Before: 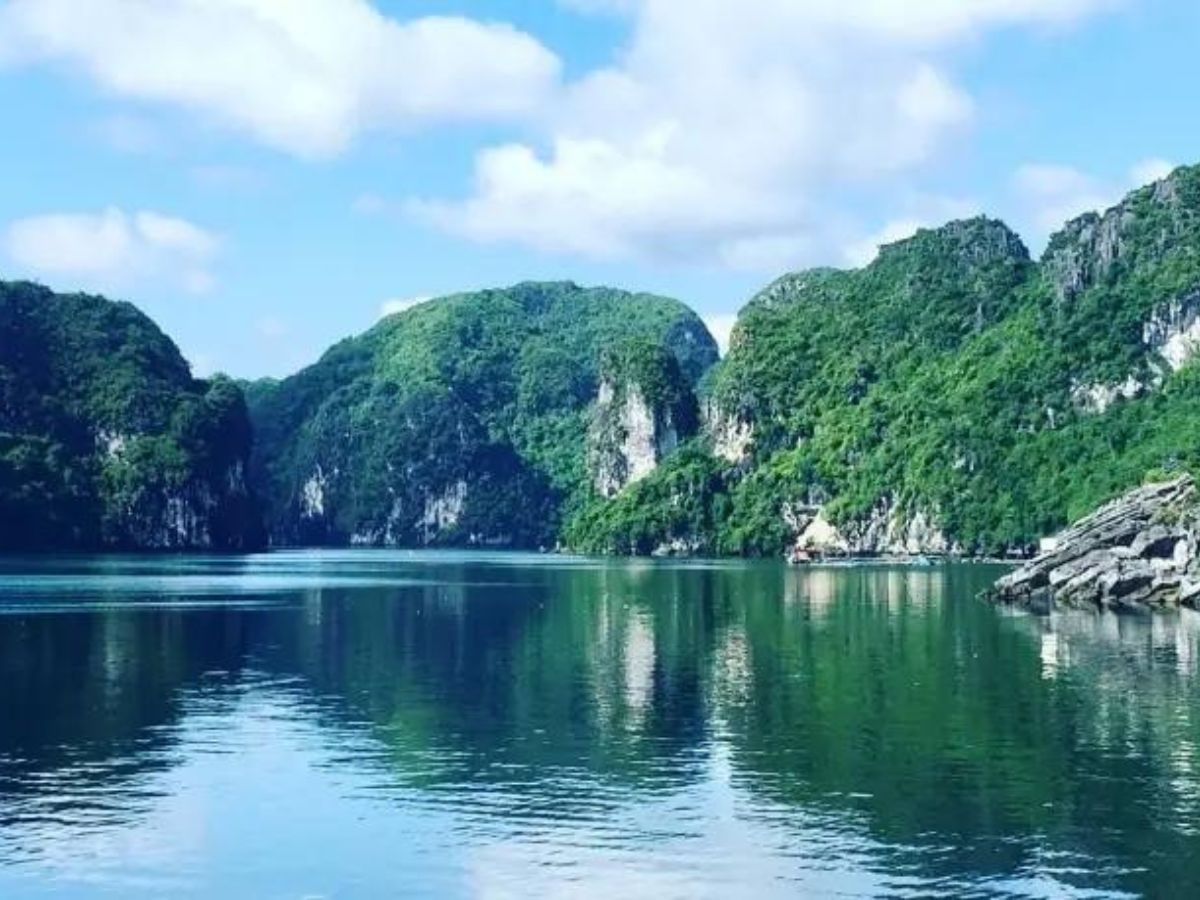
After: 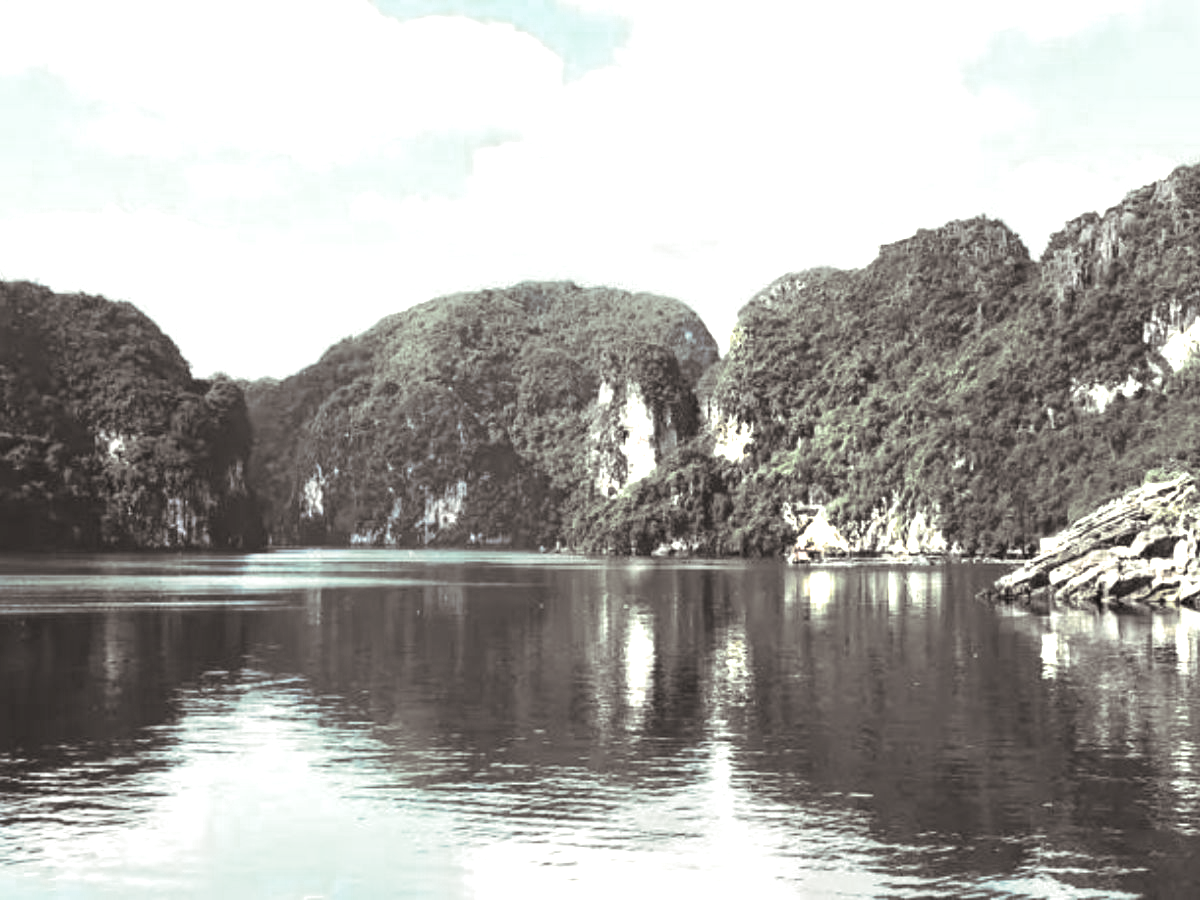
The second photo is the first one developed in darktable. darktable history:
color zones: curves: ch0 [(0.004, 0.306) (0.107, 0.448) (0.252, 0.656) (0.41, 0.398) (0.595, 0.515) (0.768, 0.628)]; ch1 [(0.07, 0.323) (0.151, 0.452) (0.252, 0.608) (0.346, 0.221) (0.463, 0.189) (0.61, 0.368) (0.735, 0.395) (0.921, 0.412)]; ch2 [(0, 0.476) (0.132, 0.512) (0.243, 0.512) (0.397, 0.48) (0.522, 0.376) (0.634, 0.536) (0.761, 0.46)]
white balance: red 1.123, blue 0.83
shadows and highlights: shadows -12.5, white point adjustment 4, highlights 28.33
exposure: exposure 0.648 EV, compensate highlight preservation false
split-toning: shadows › hue 26°, shadows › saturation 0.09, highlights › hue 40°, highlights › saturation 0.18, balance -63, compress 0%
